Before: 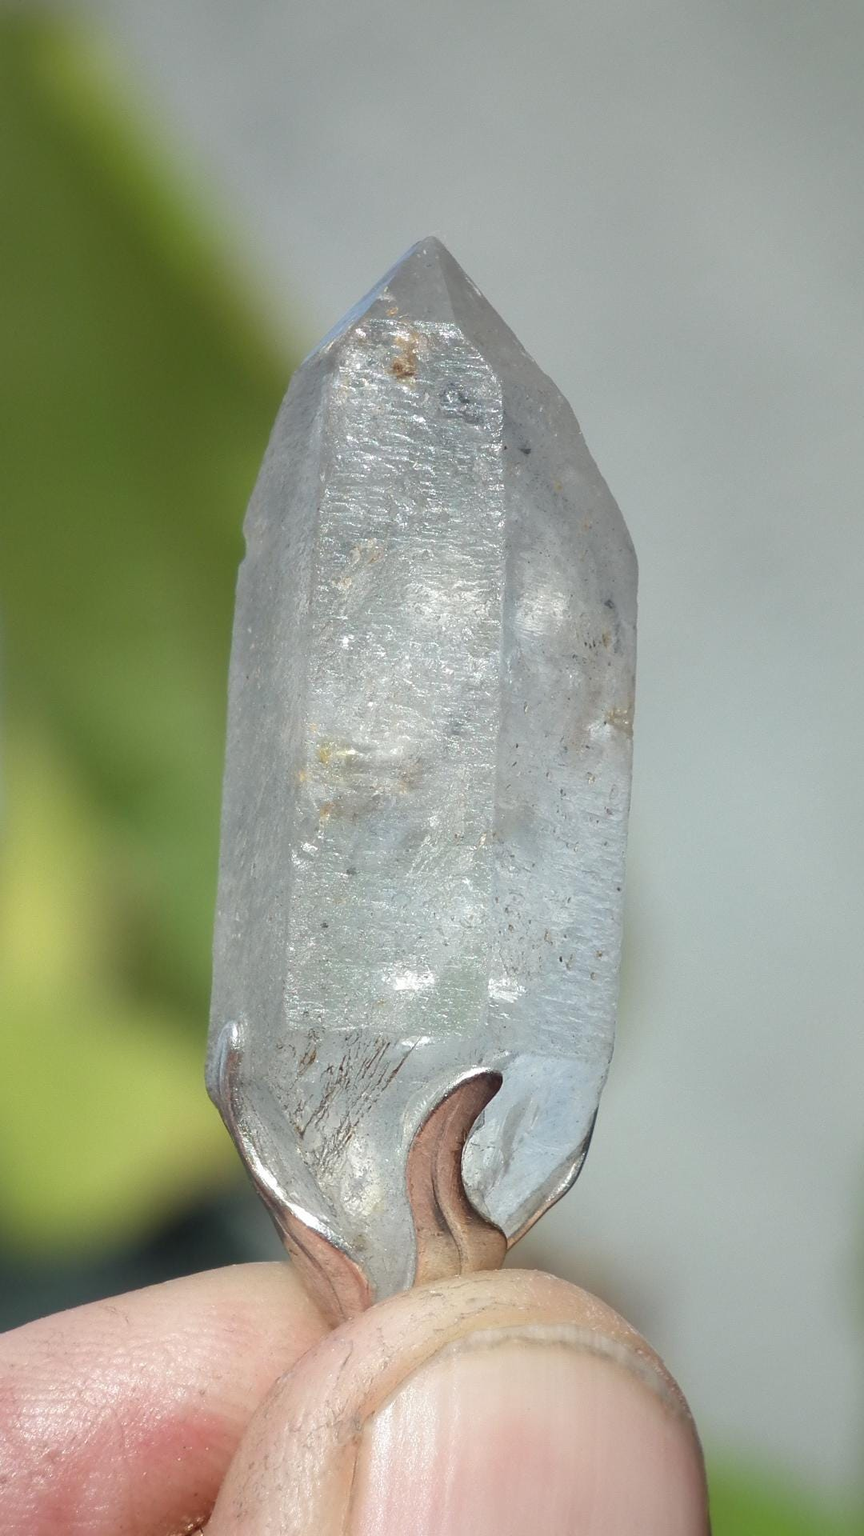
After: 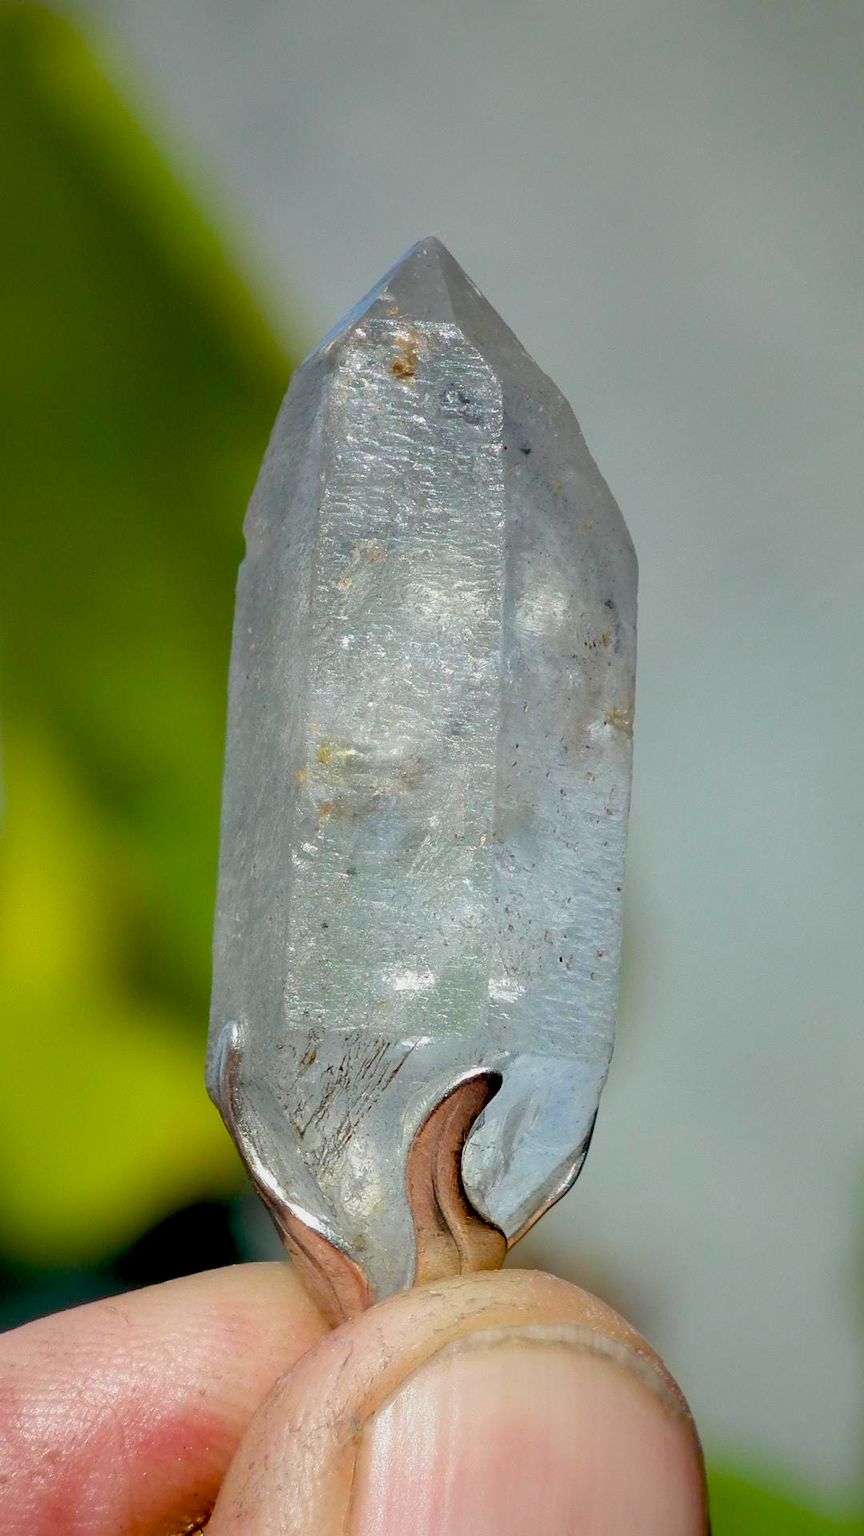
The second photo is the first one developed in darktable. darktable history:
color balance rgb: perceptual saturation grading › global saturation 40%, global vibrance 15%
exposure: black level correction 0.046, exposure -0.228 EV, compensate highlight preservation false
